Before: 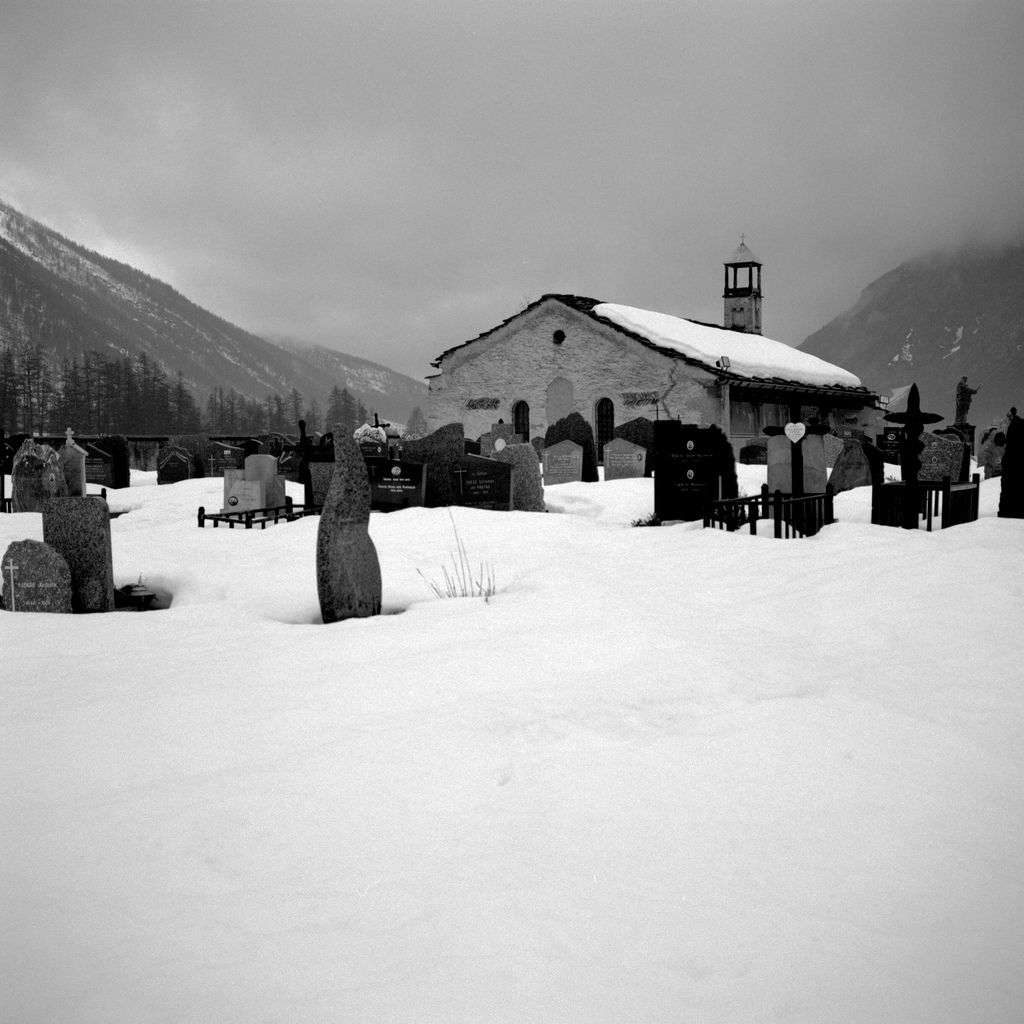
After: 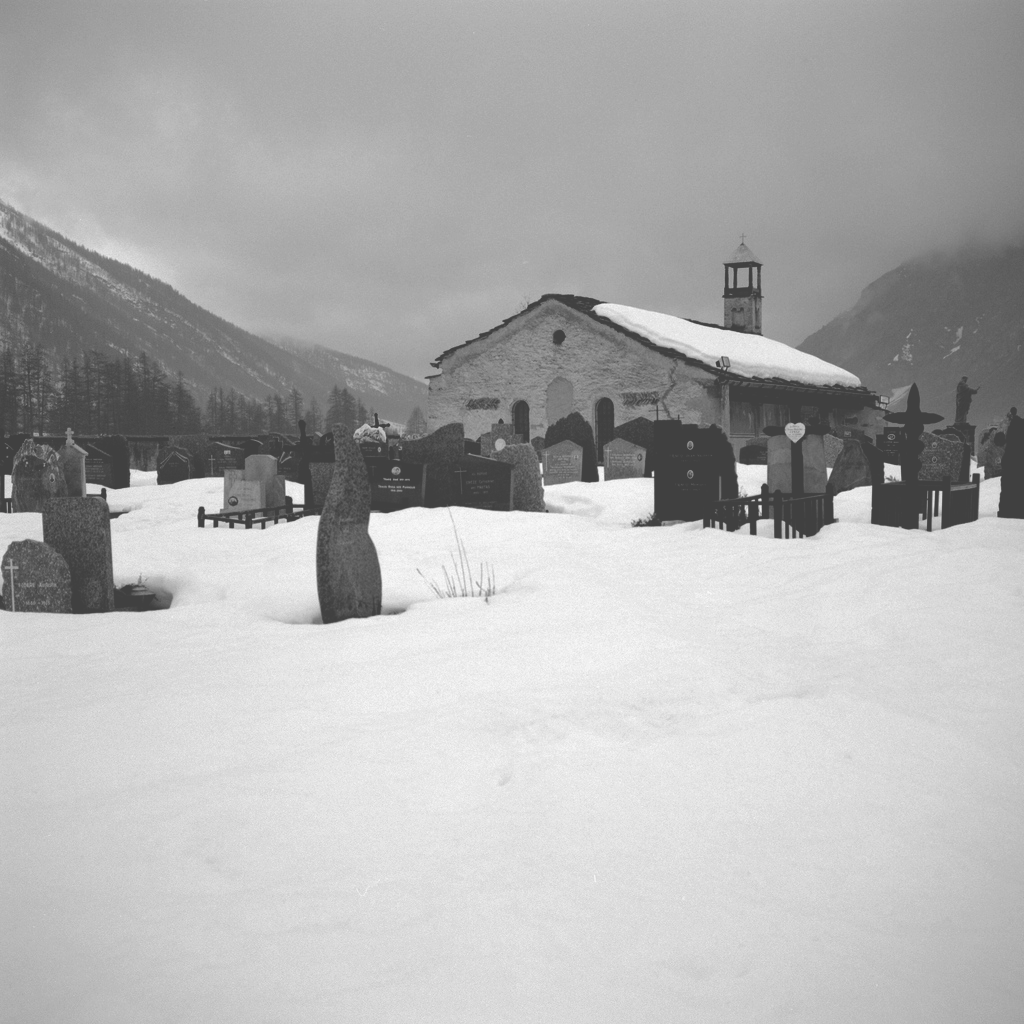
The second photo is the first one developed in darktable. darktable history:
exposure: black level correction -0.061, exposure -0.05 EV, compensate highlight preservation false
color balance rgb: global offset › luminance -0.468%, perceptual saturation grading › global saturation 20%, perceptual saturation grading › highlights -25.204%, perceptual saturation grading › shadows 50.171%, global vibrance 22.911%
